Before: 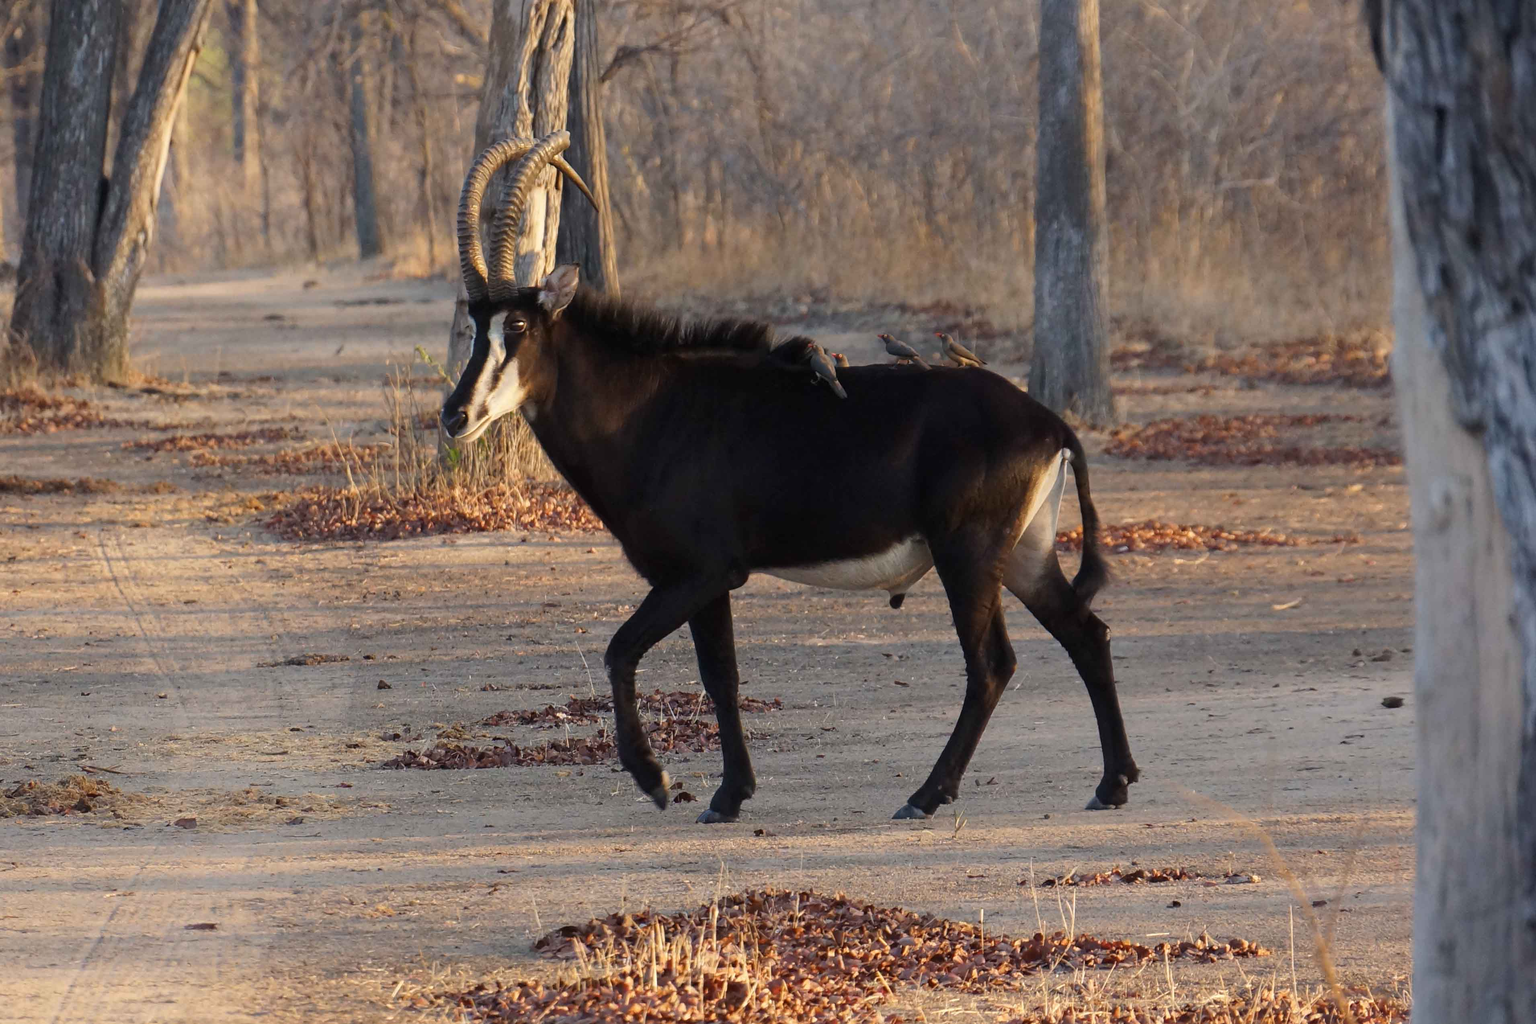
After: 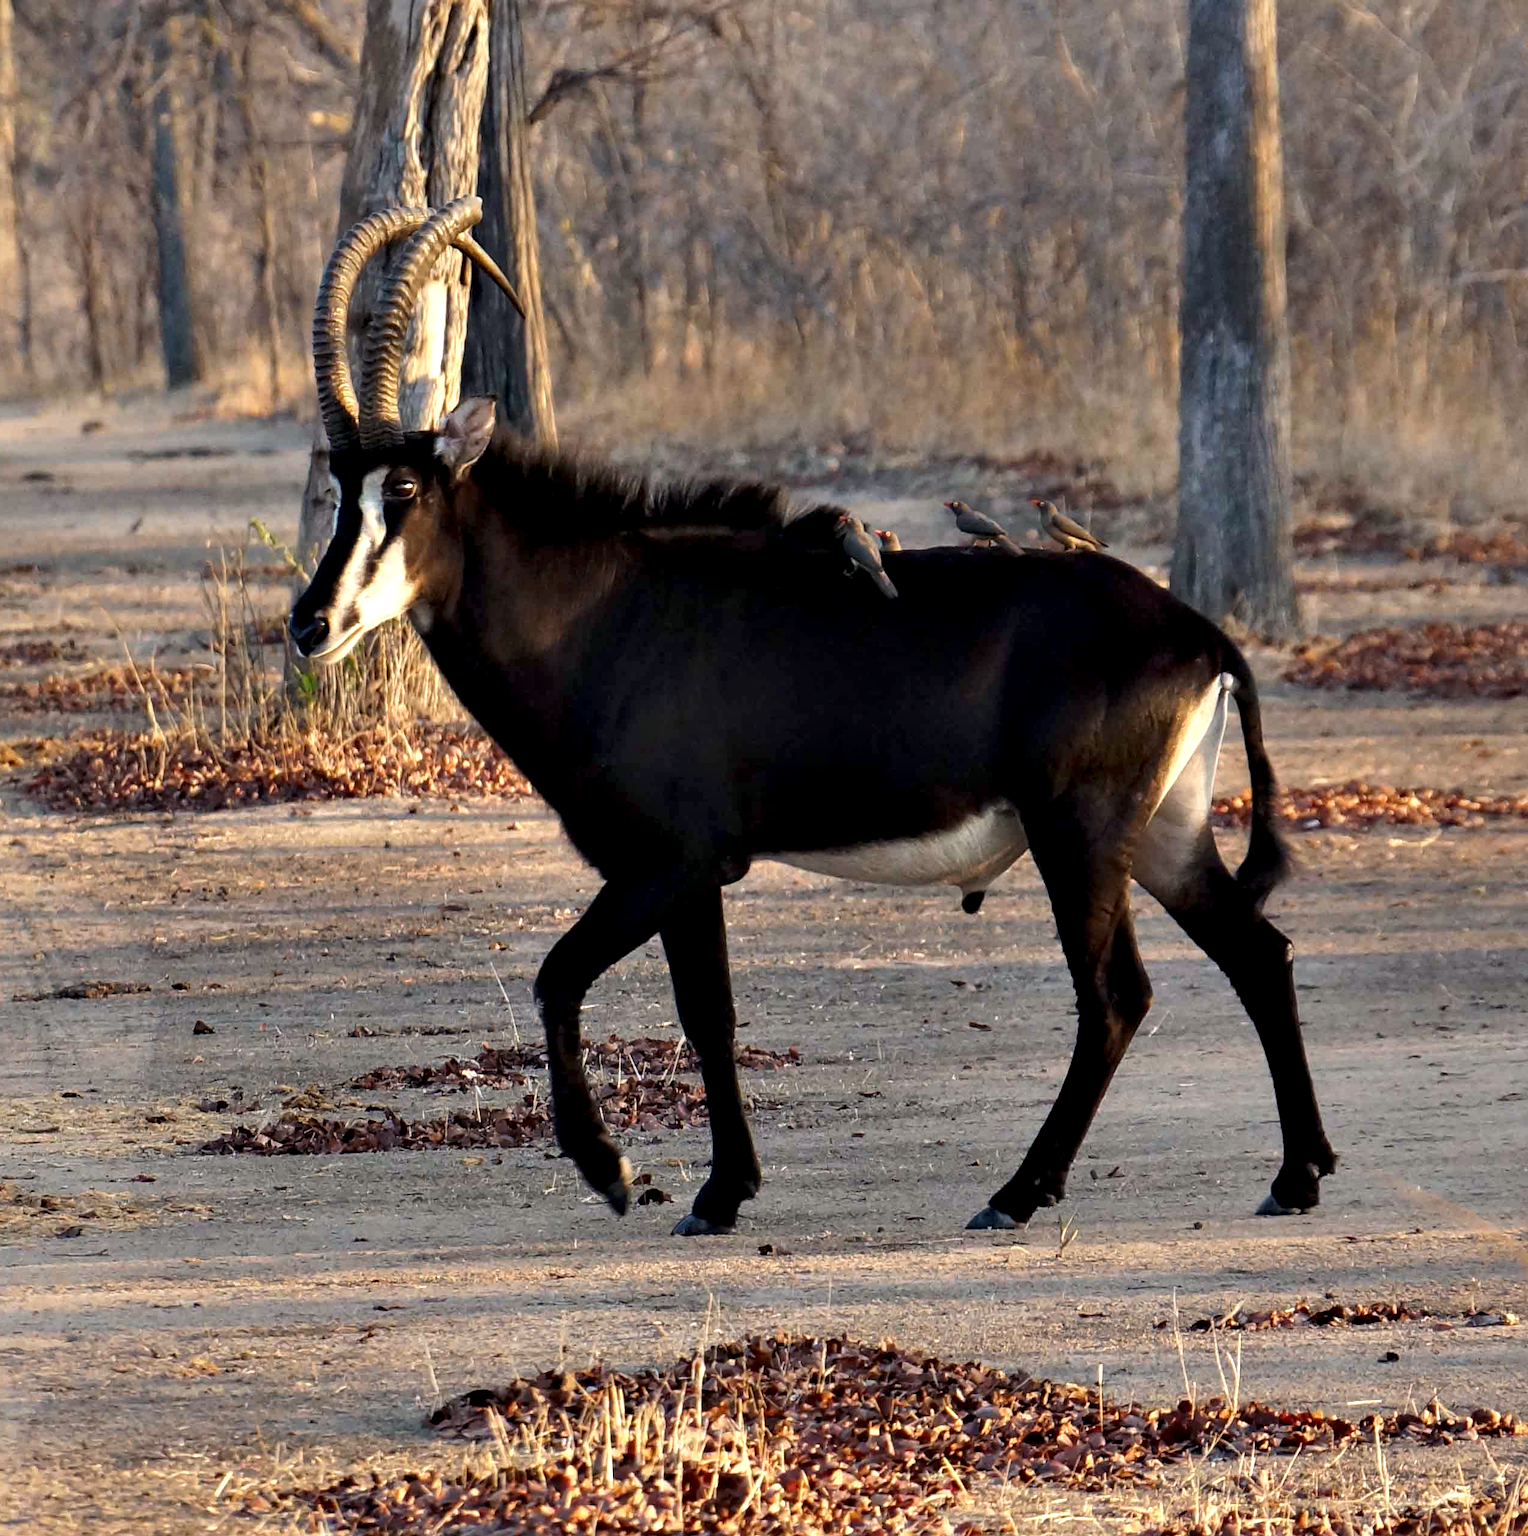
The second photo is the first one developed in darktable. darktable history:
contrast equalizer: y [[0.6 ×6], [0.55 ×6], [0 ×6], [0 ×6], [0 ×6]]
crop and rotate: left 16.224%, right 17.476%
